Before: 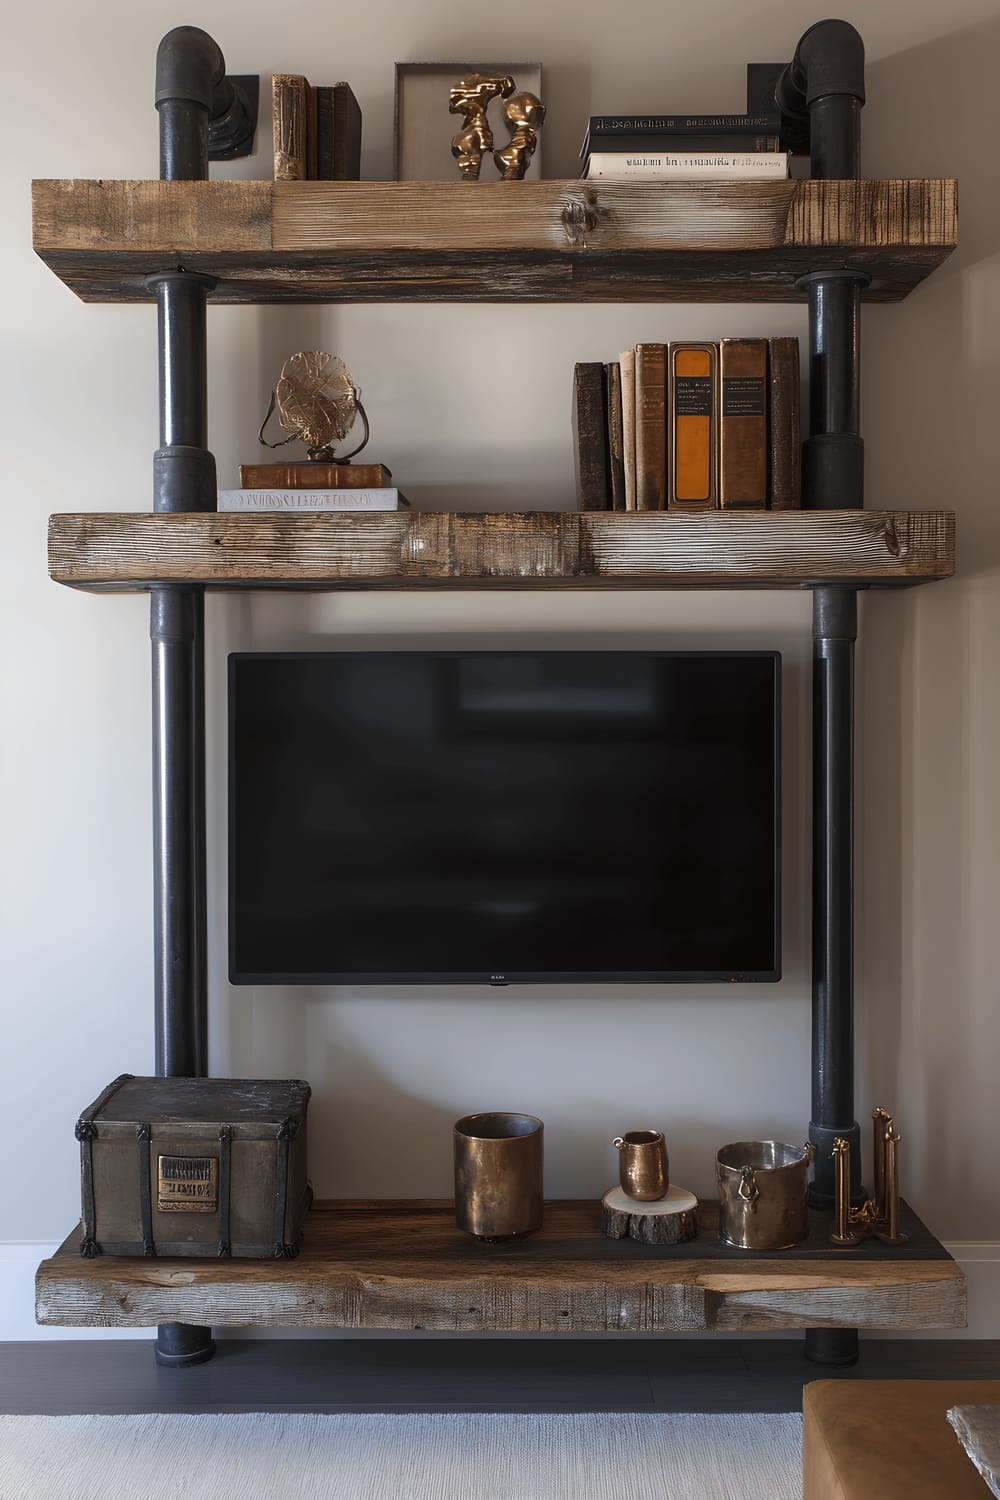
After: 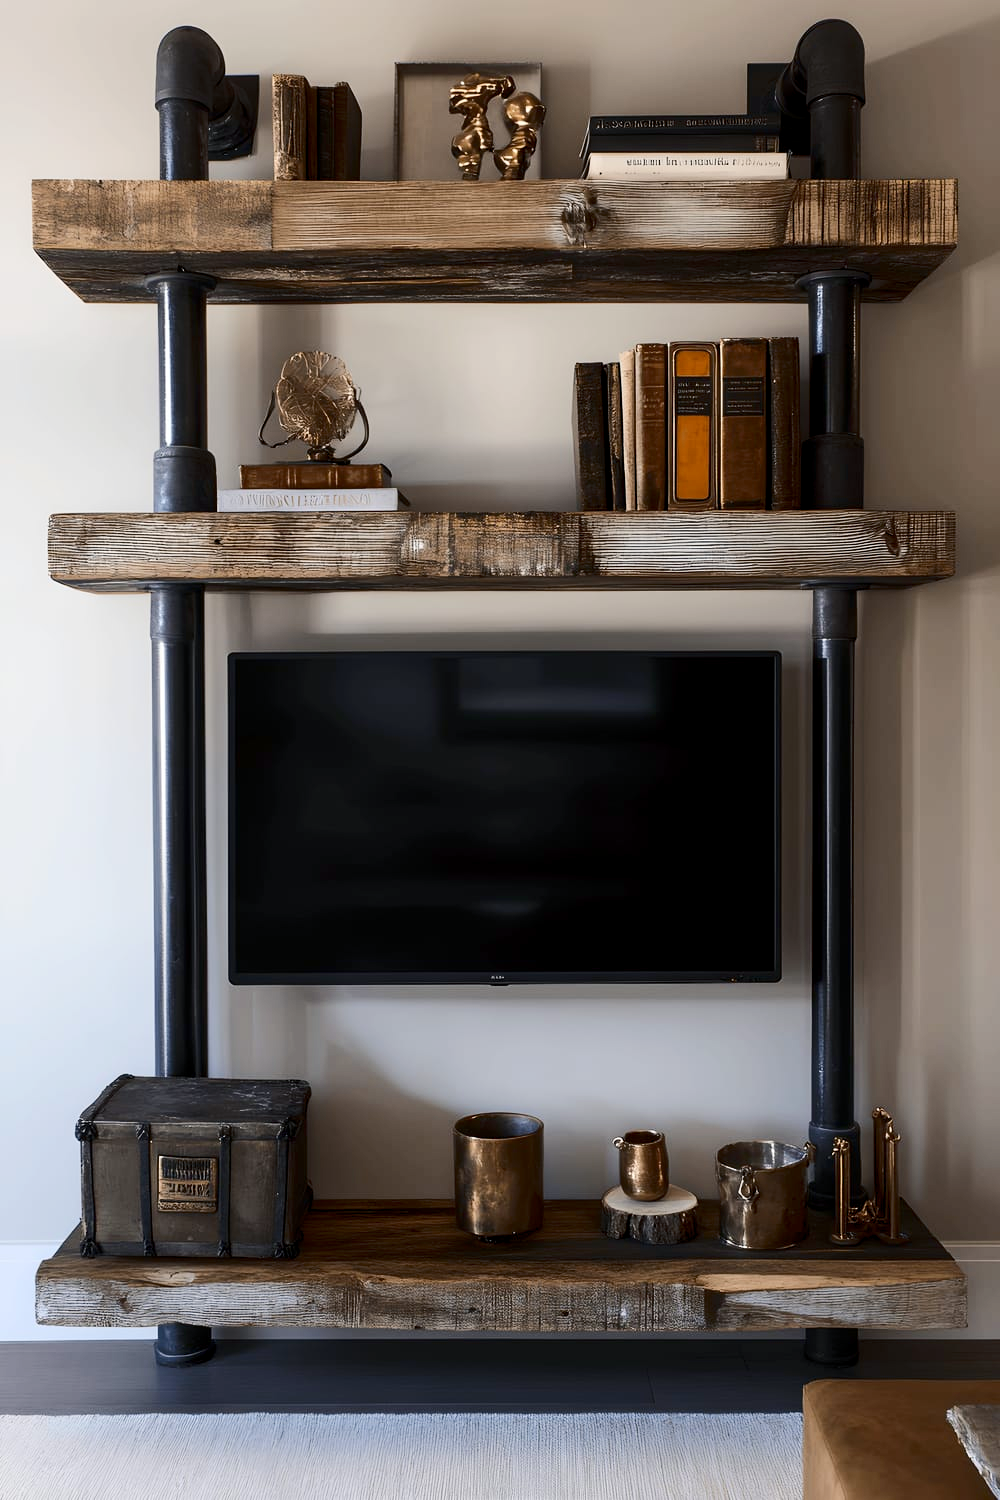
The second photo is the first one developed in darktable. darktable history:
color balance rgb: shadows lift › chroma 2.028%, shadows lift › hue 251.02°, global offset › luminance -0.514%, perceptual saturation grading › global saturation -0.612%, perceptual brilliance grading › mid-tones 10.896%, perceptual brilliance grading › shadows 14.64%
contrast brightness saturation: contrast 0.223
